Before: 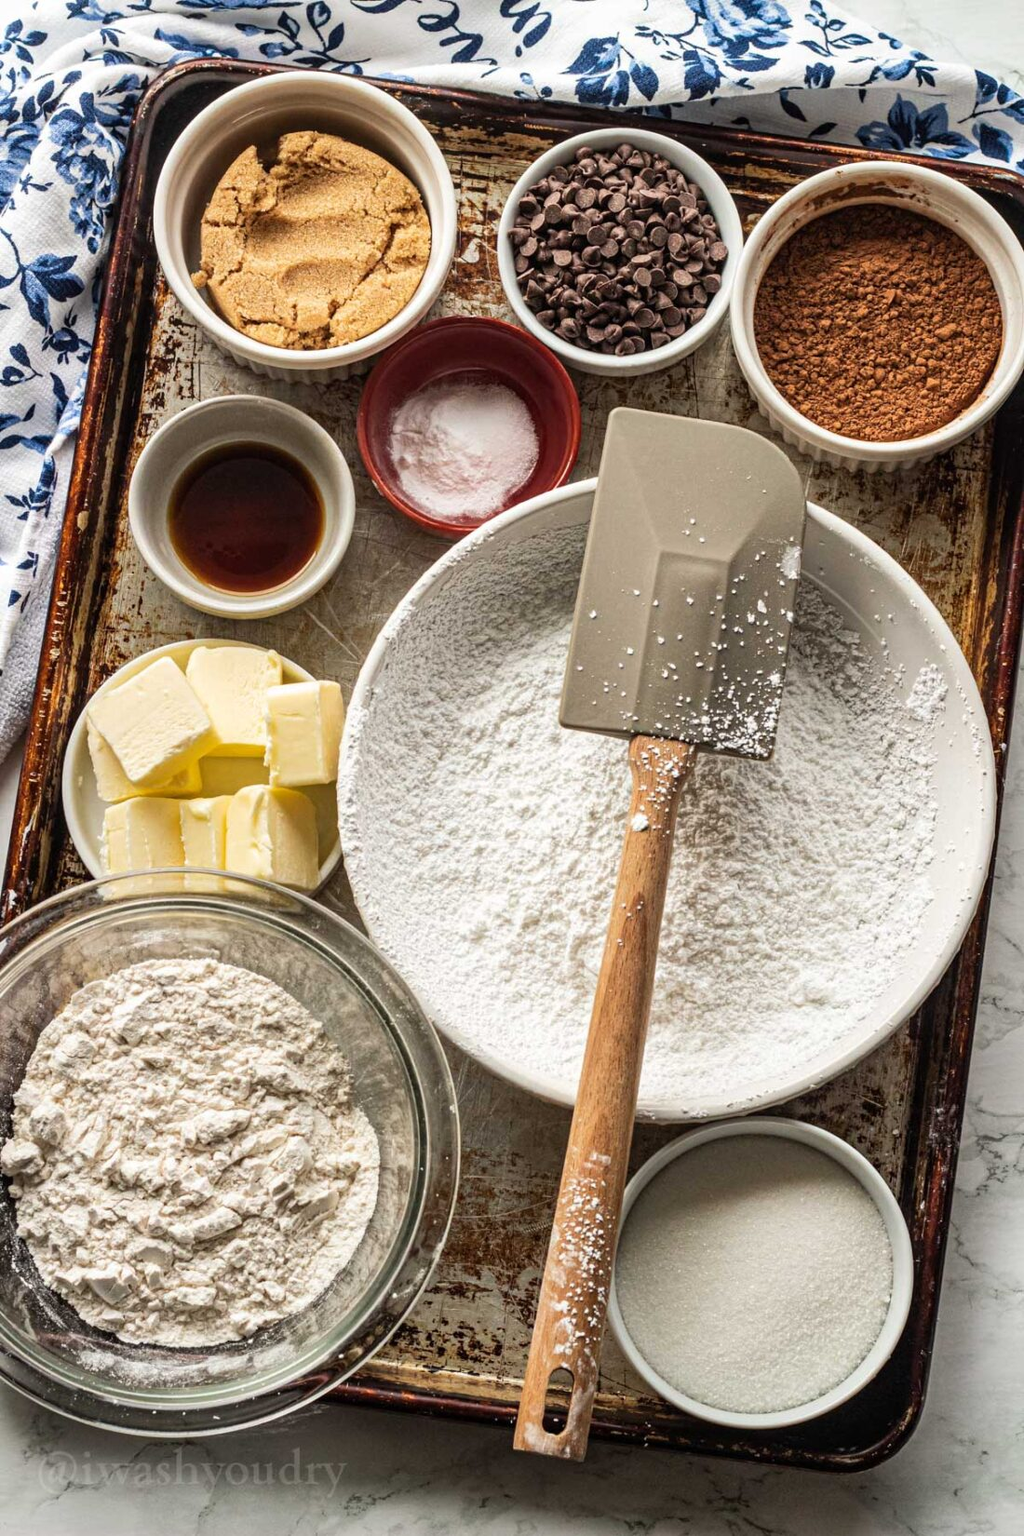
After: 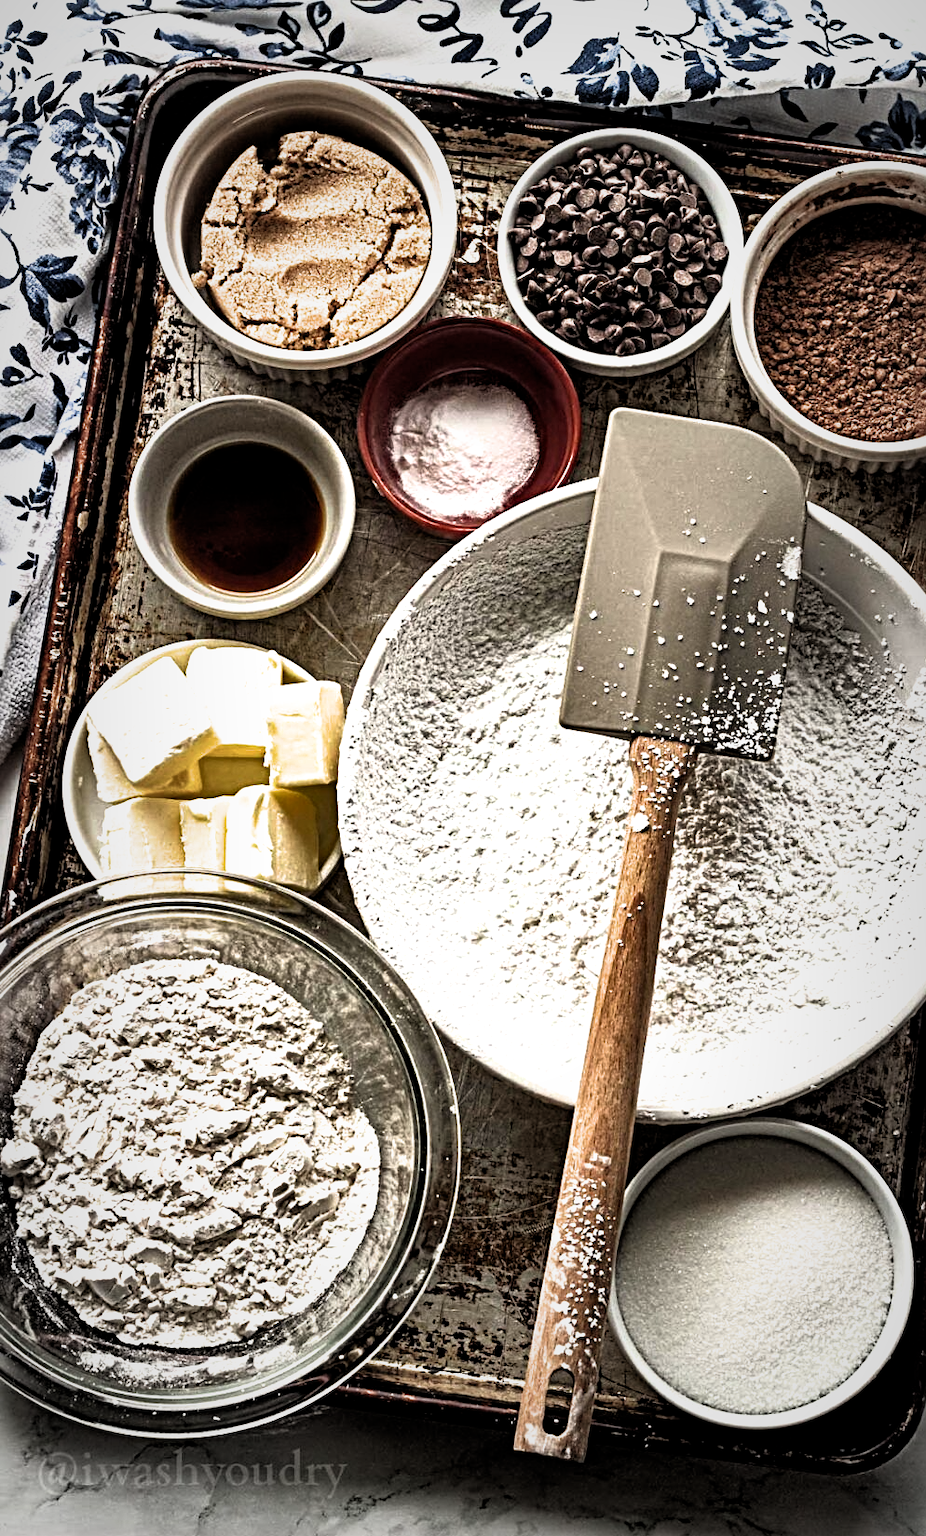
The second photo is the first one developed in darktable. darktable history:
vignetting: fall-off start 17.82%, fall-off radius 137.7%, width/height ratio 0.616, shape 0.583, dithering 16-bit output
filmic rgb: middle gray luminance 8.98%, black relative exposure -6.27 EV, white relative exposure 2.74 EV, target black luminance 0%, hardness 4.79, latitude 73.41%, contrast 1.33, shadows ↔ highlights balance 9.95%, color science v6 (2022)
tone equalizer: -8 EV 0 EV, -7 EV -0.001 EV, -6 EV 0.004 EV, -5 EV -0.06 EV, -4 EV -0.122 EV, -3 EV -0.188 EV, -2 EV 0.211 EV, -1 EV 0.716 EV, +0 EV 0.479 EV, edges refinement/feathering 500, mask exposure compensation -1.57 EV, preserve details no
sharpen: radius 4.838
crop: right 9.484%, bottom 0.039%
shadows and highlights: shadows 11.04, white point adjustment 1.29, soften with gaussian
